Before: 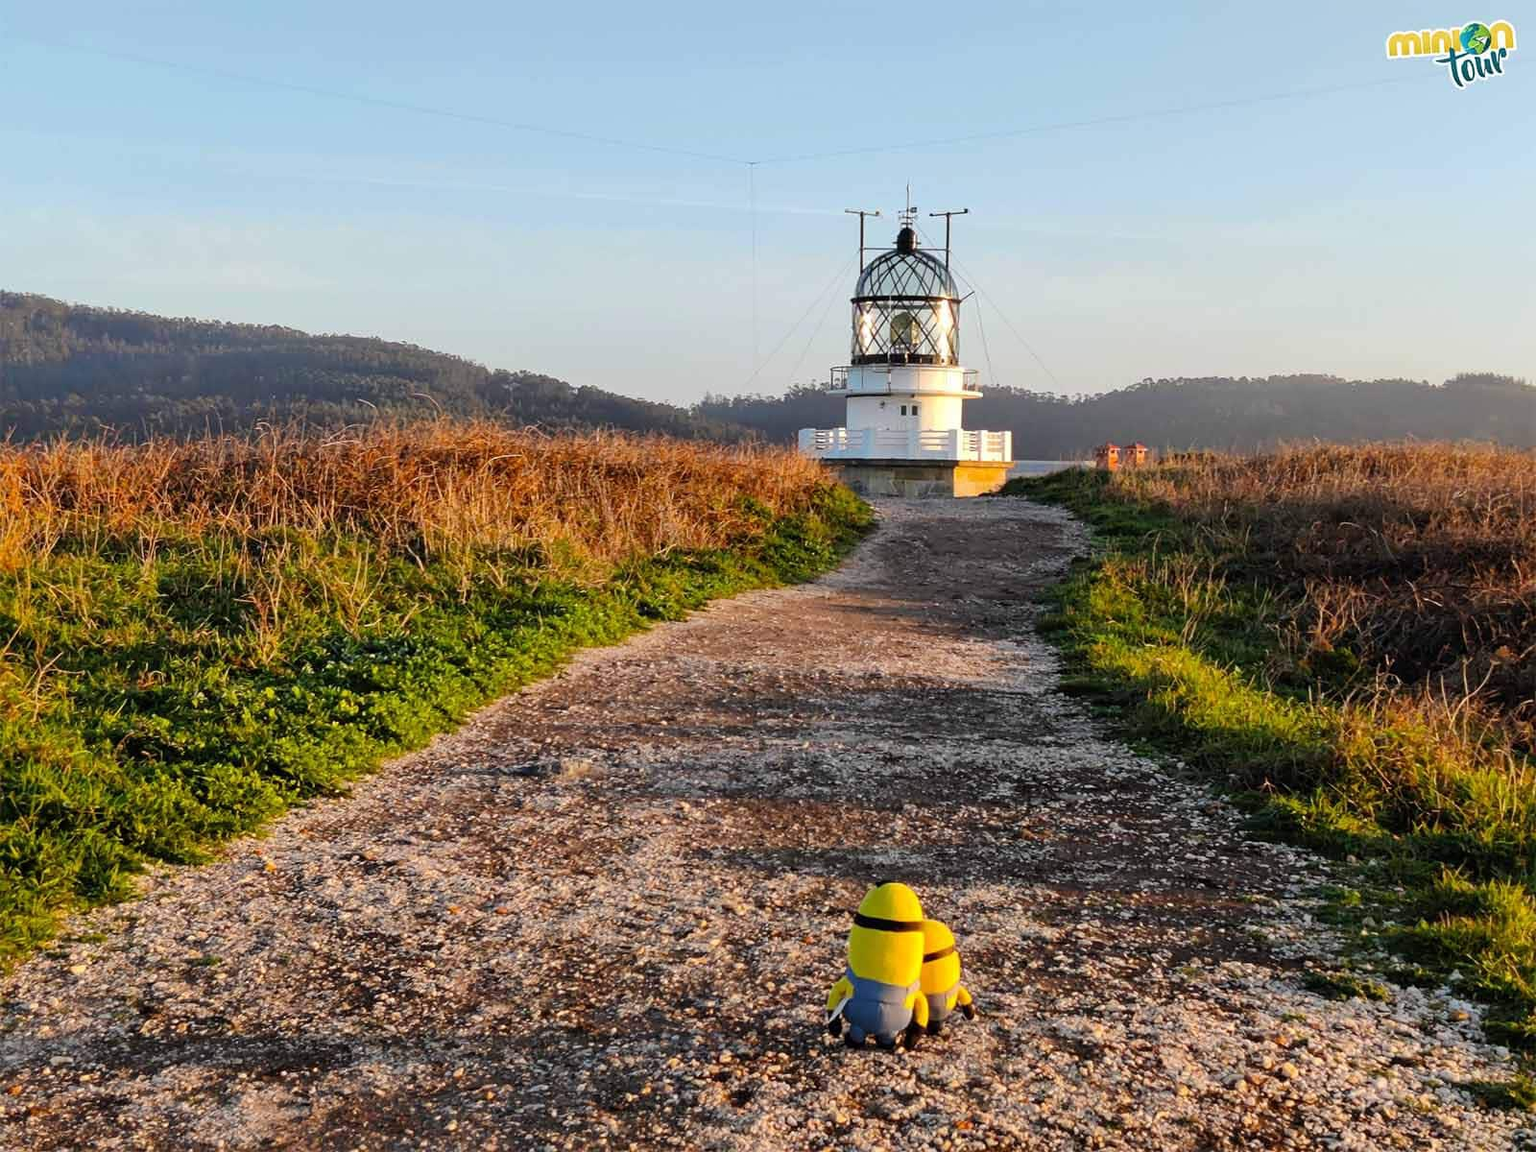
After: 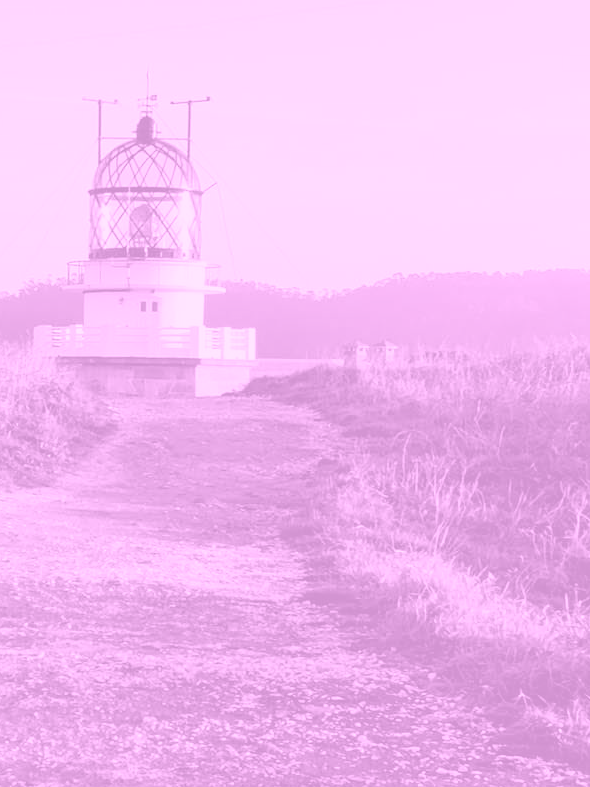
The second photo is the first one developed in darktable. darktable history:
colorize: hue 331.2°, saturation 75%, source mix 30.28%, lightness 70.52%, version 1
crop and rotate: left 49.936%, top 10.094%, right 13.136%, bottom 24.256%
